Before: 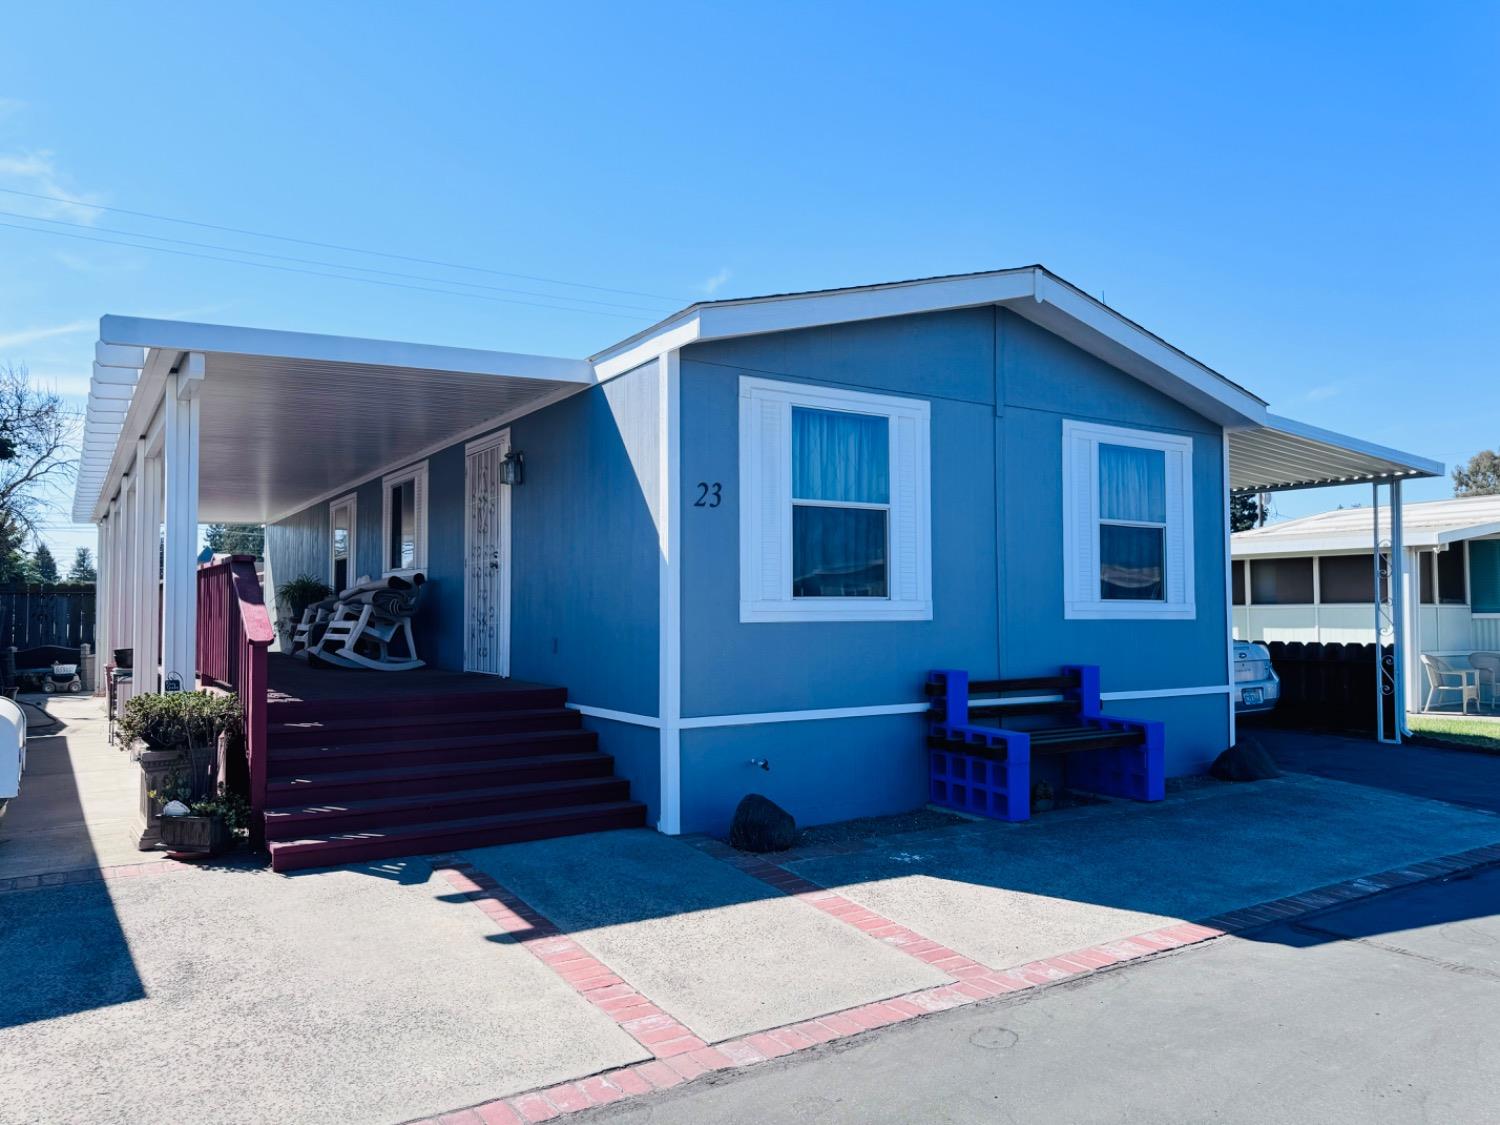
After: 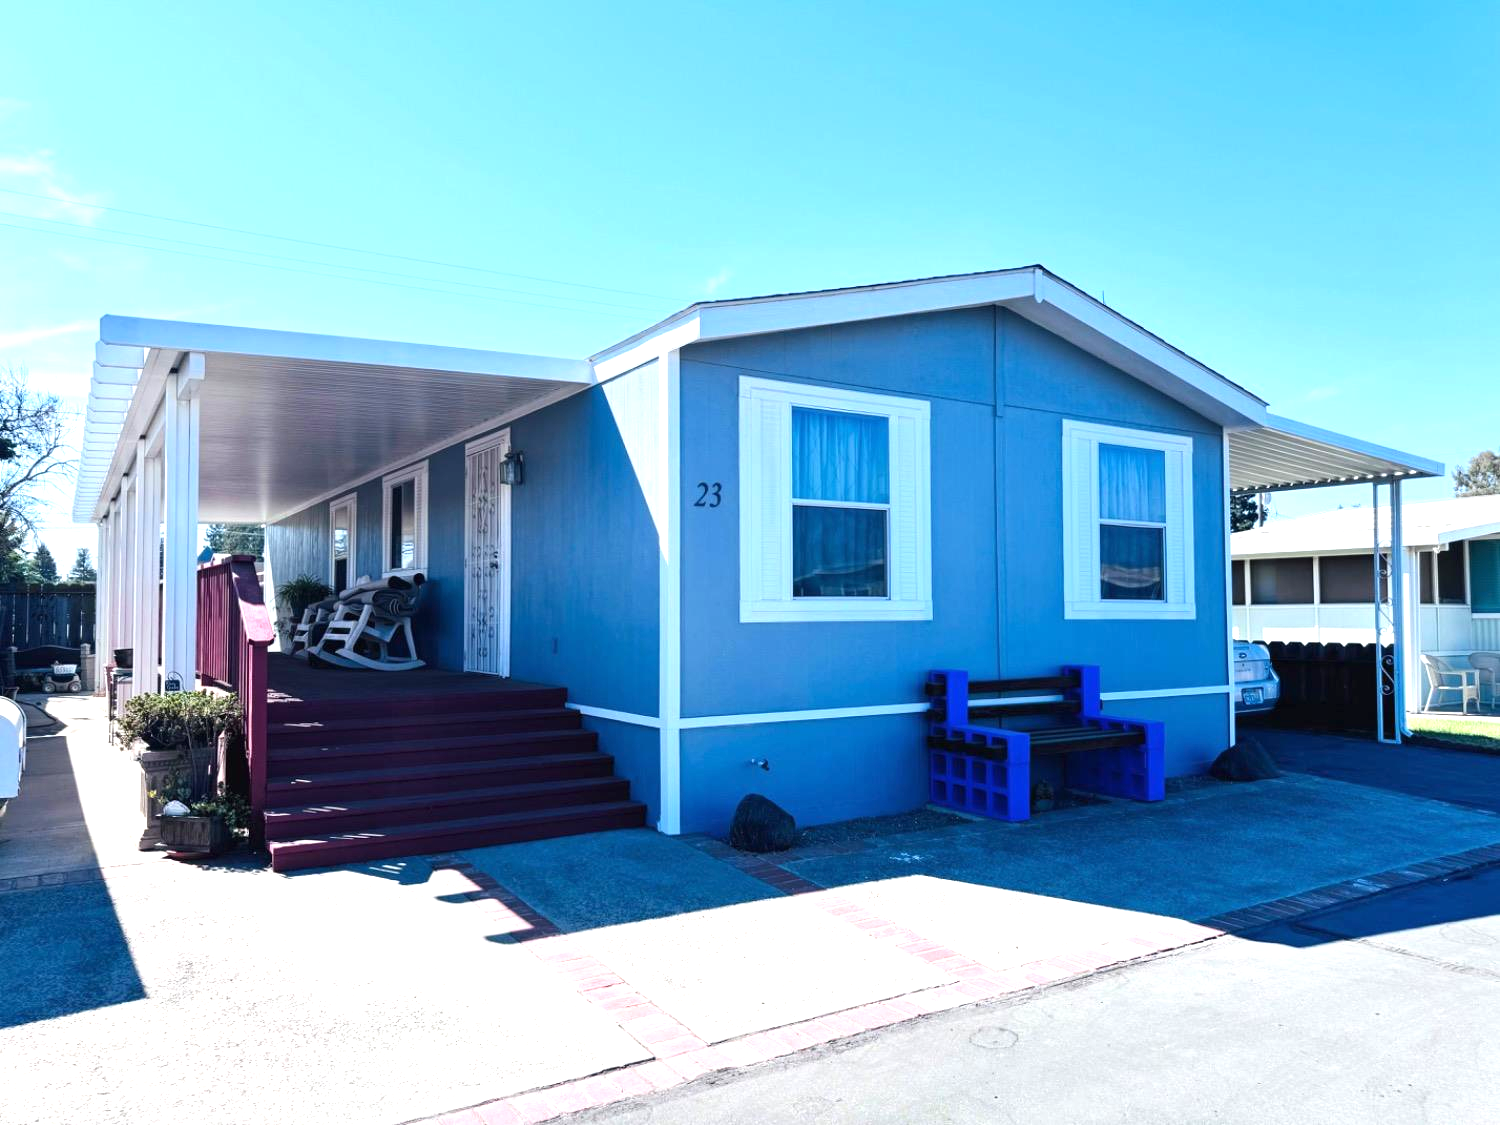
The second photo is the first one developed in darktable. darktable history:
exposure: black level correction 0, exposure 0.9 EV, compensate highlight preservation false
